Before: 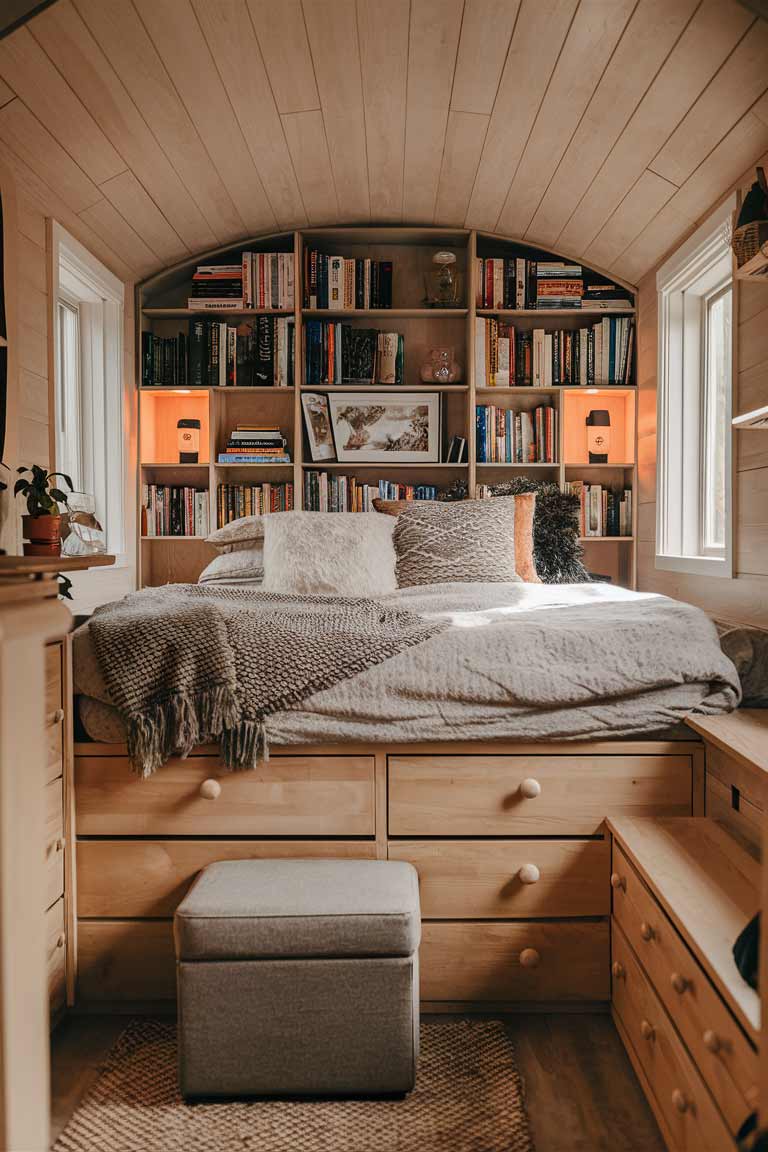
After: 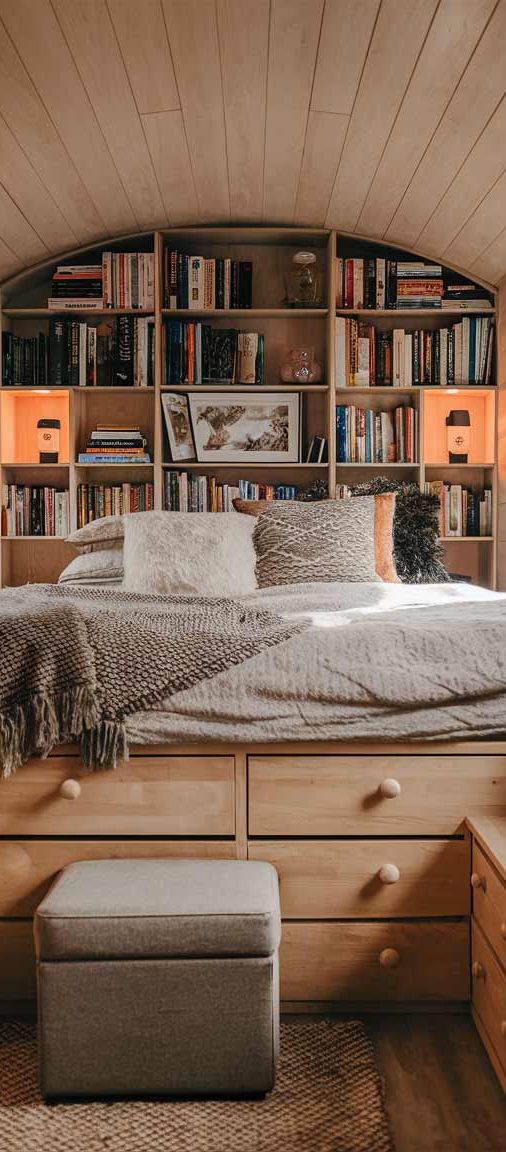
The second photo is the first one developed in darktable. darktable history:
crop and rotate: left 18.355%, right 15.662%
